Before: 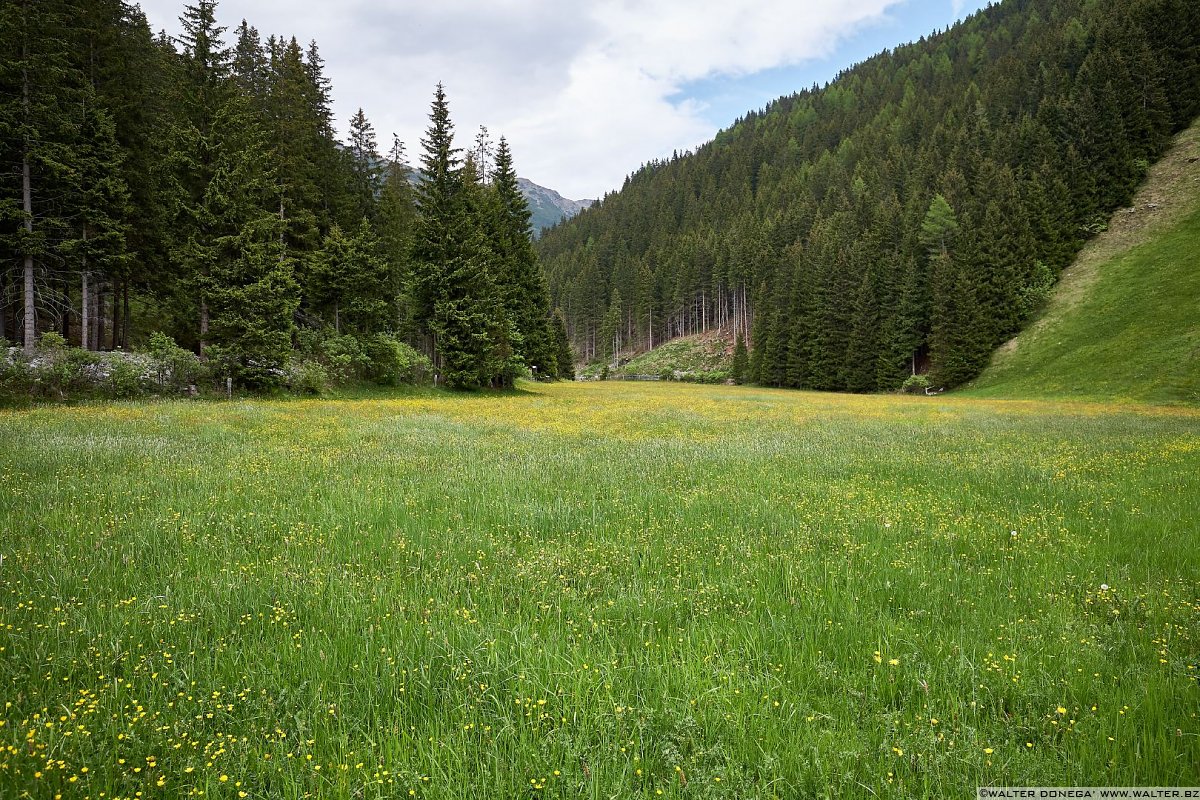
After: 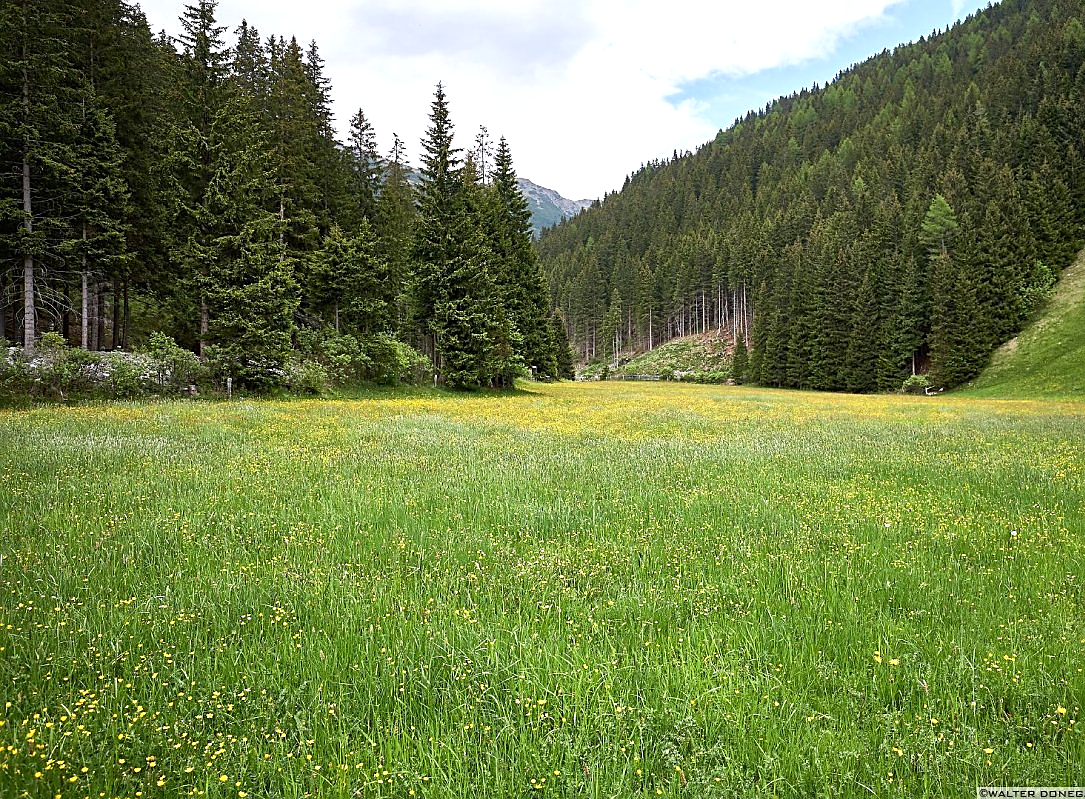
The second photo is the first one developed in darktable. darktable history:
sharpen: on, module defaults
crop: right 9.501%, bottom 0.037%
exposure: exposure 0.379 EV, compensate exposure bias true, compensate highlight preservation false
